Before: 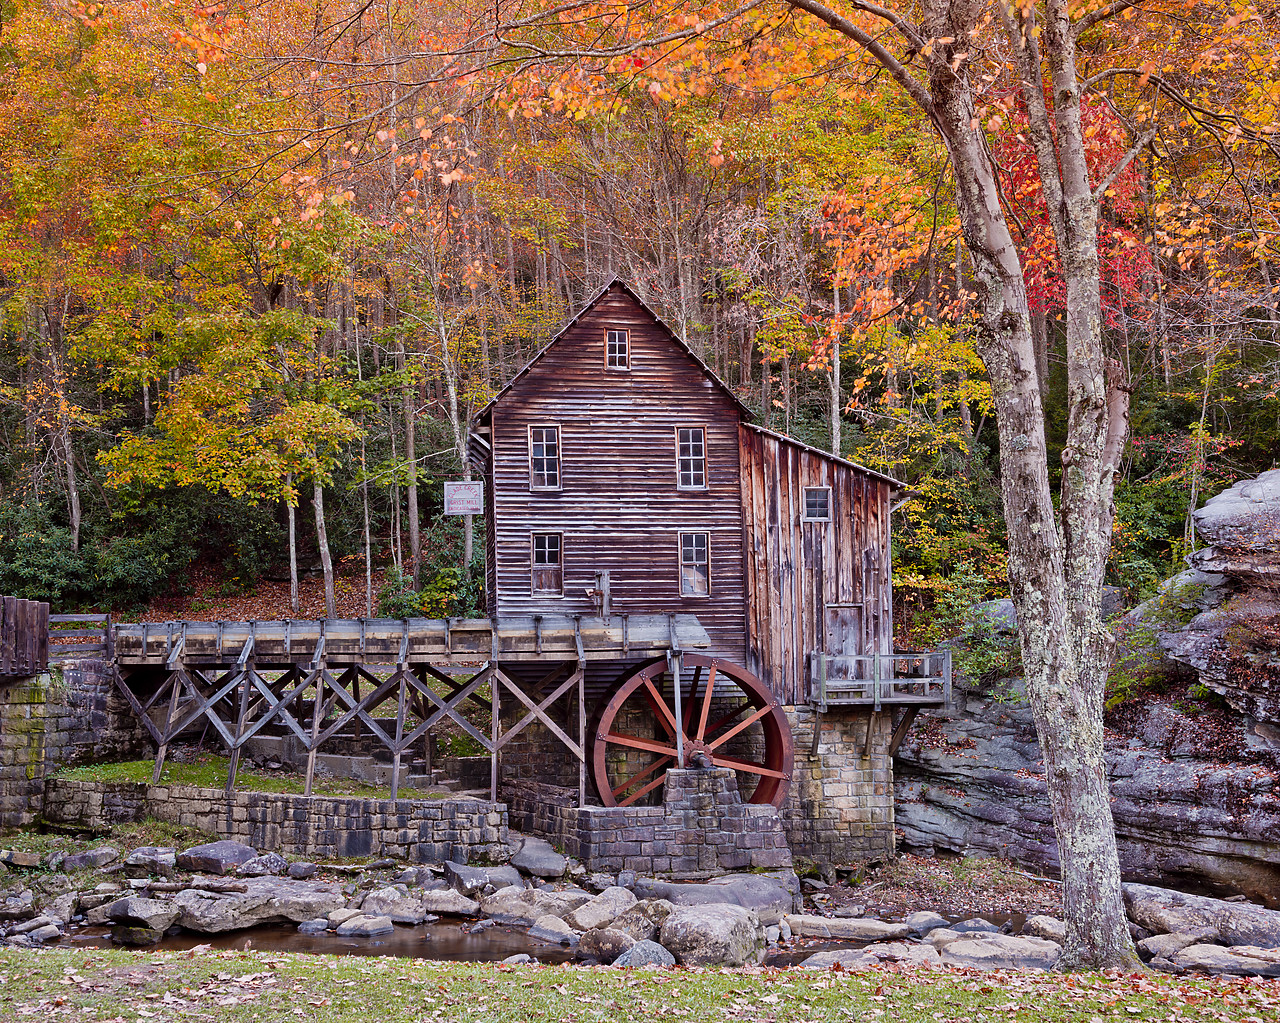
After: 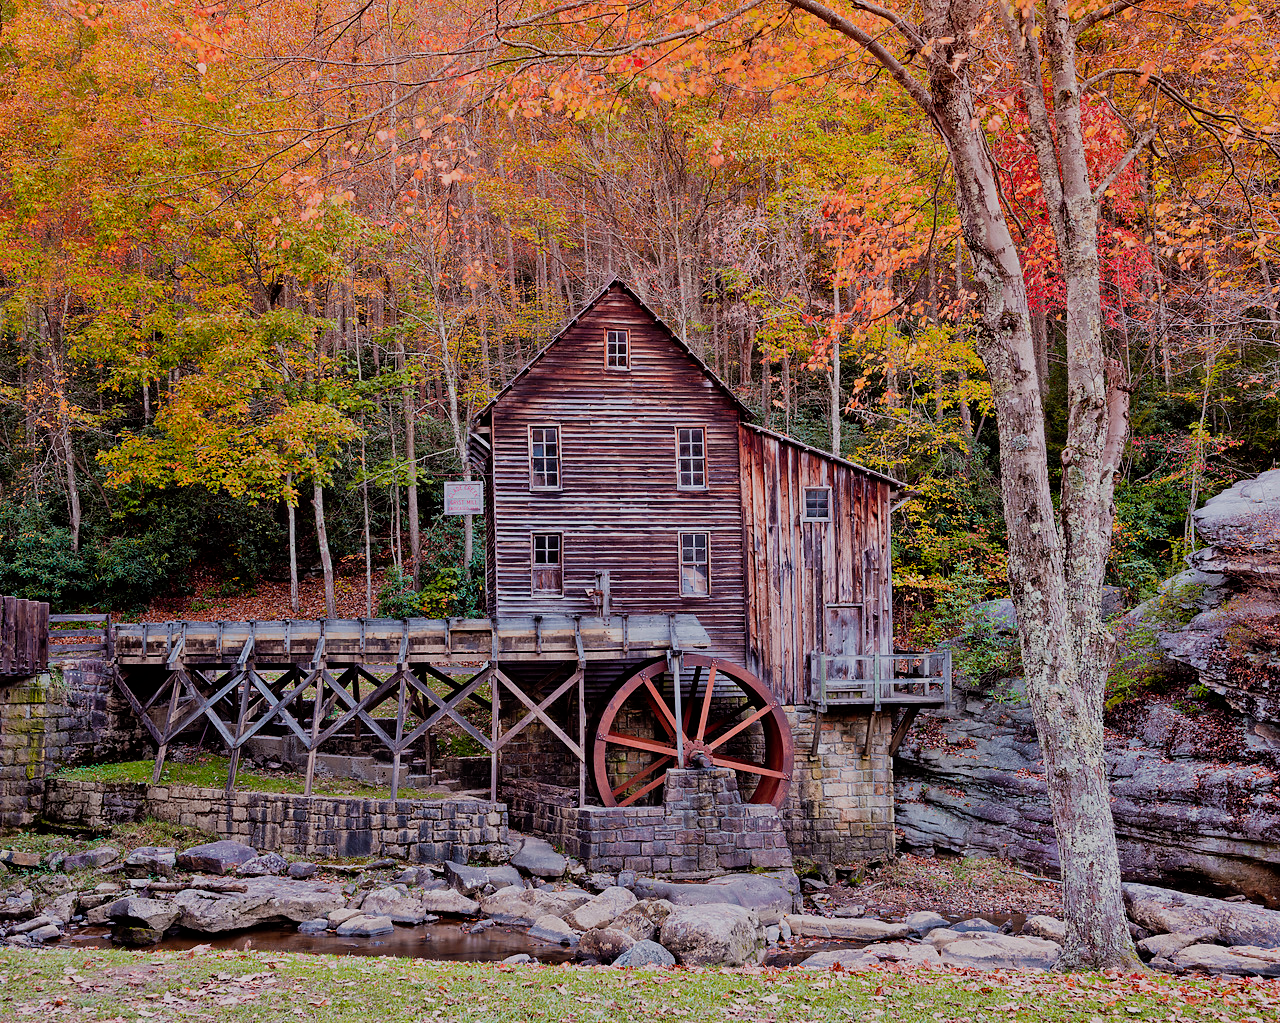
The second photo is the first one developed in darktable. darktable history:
filmic rgb: black relative exposure -7.65 EV, white relative exposure 4.56 EV, threshold 5.94 EV, hardness 3.61, enable highlight reconstruction true
